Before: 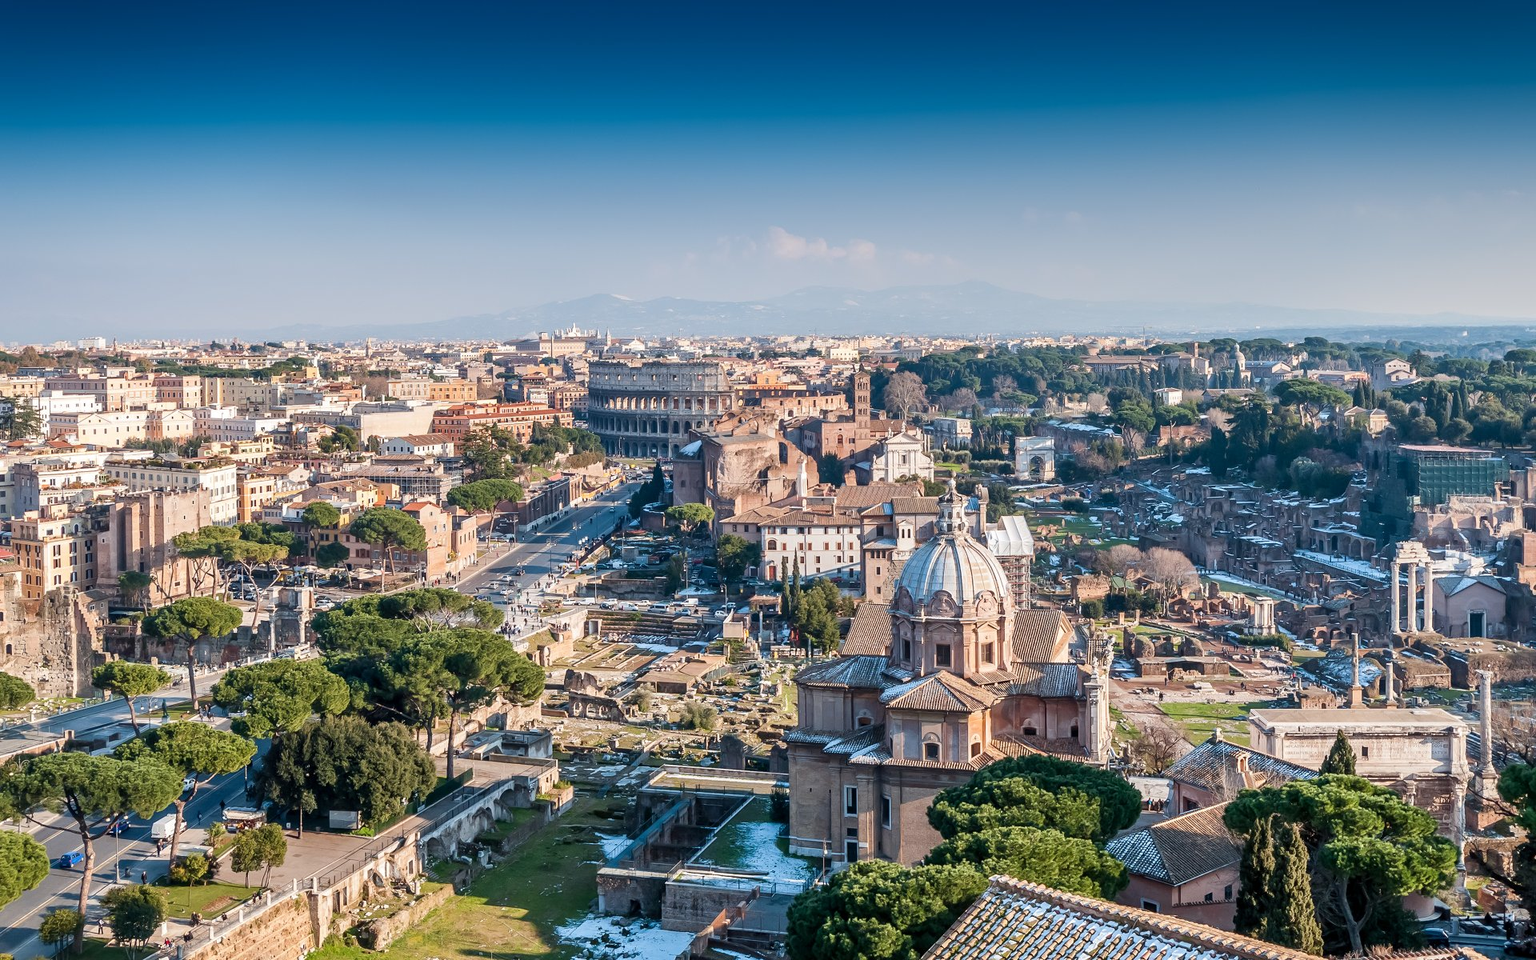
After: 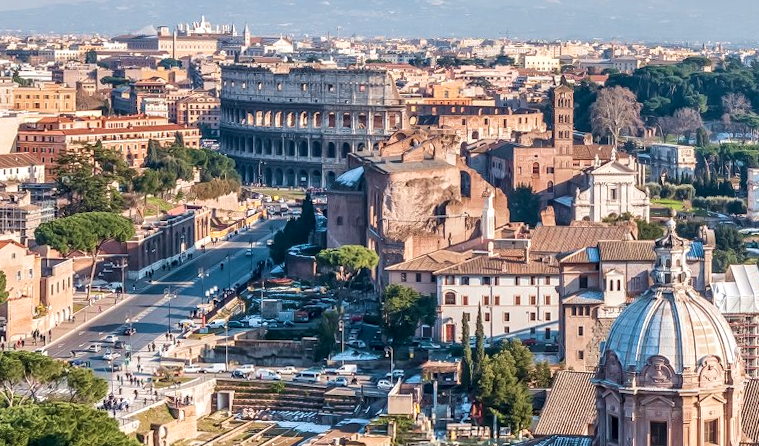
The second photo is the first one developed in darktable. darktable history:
rotate and perspective: rotation 0.679°, lens shift (horizontal) 0.136, crop left 0.009, crop right 0.991, crop top 0.078, crop bottom 0.95
crop: left 30%, top 30%, right 30%, bottom 30%
velvia: on, module defaults
local contrast: detail 130%
